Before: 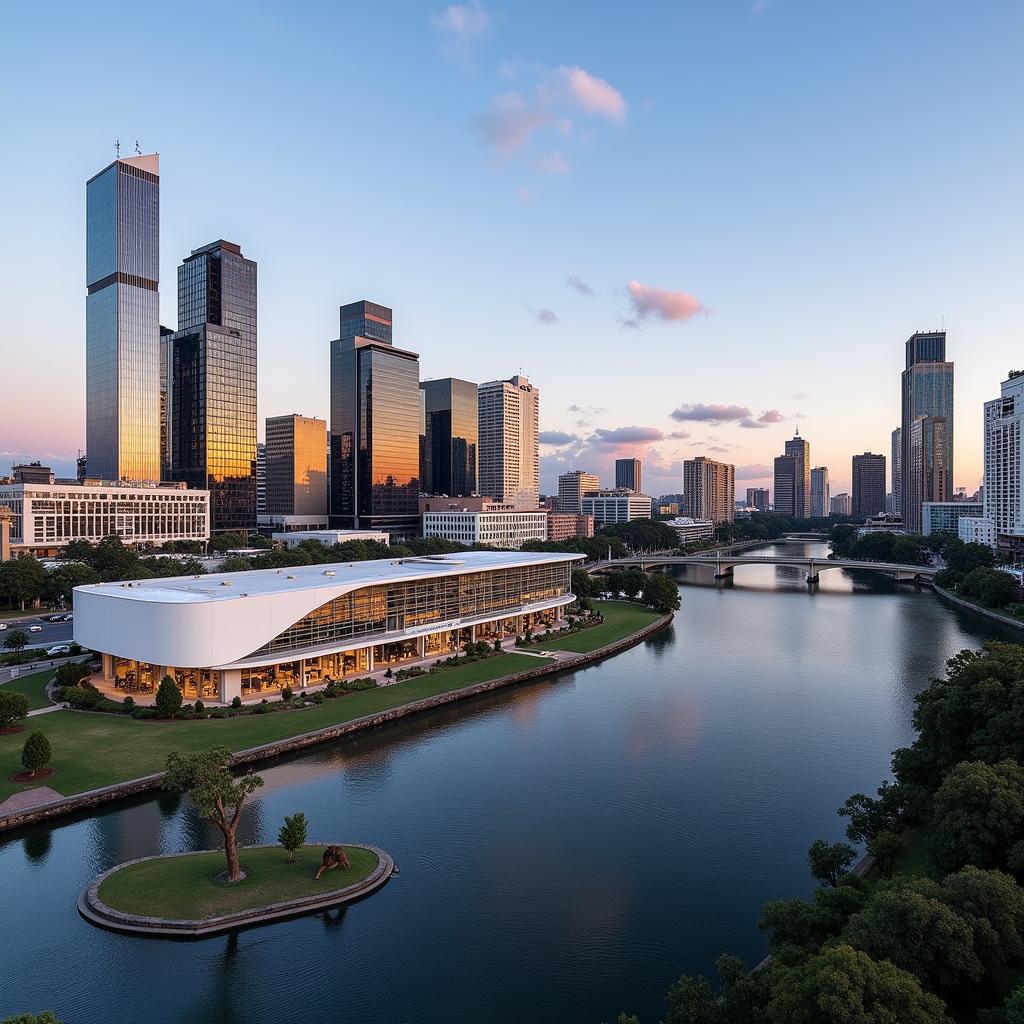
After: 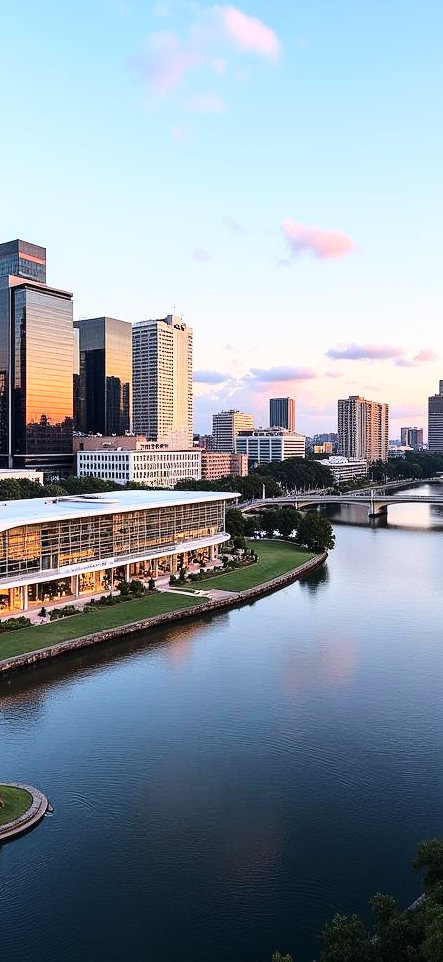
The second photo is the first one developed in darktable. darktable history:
crop: left 33.835%, top 6.037%, right 22.82%
base curve: curves: ch0 [(0, 0) (0.032, 0.037) (0.105, 0.228) (0.435, 0.76) (0.856, 0.983) (1, 1)]
